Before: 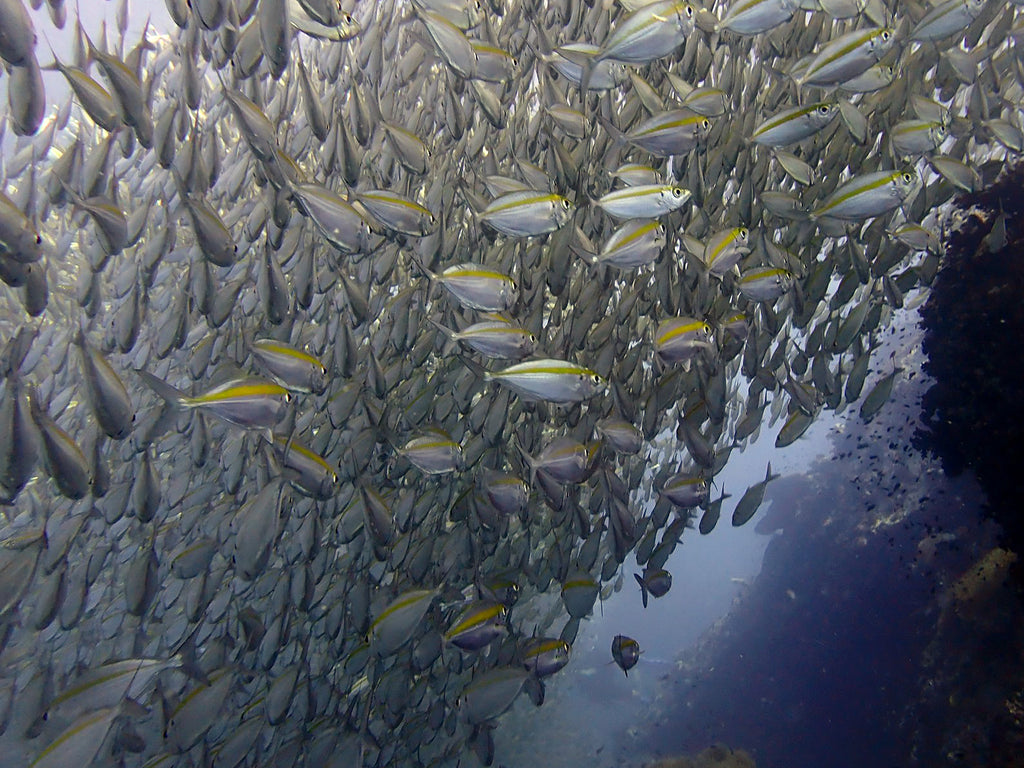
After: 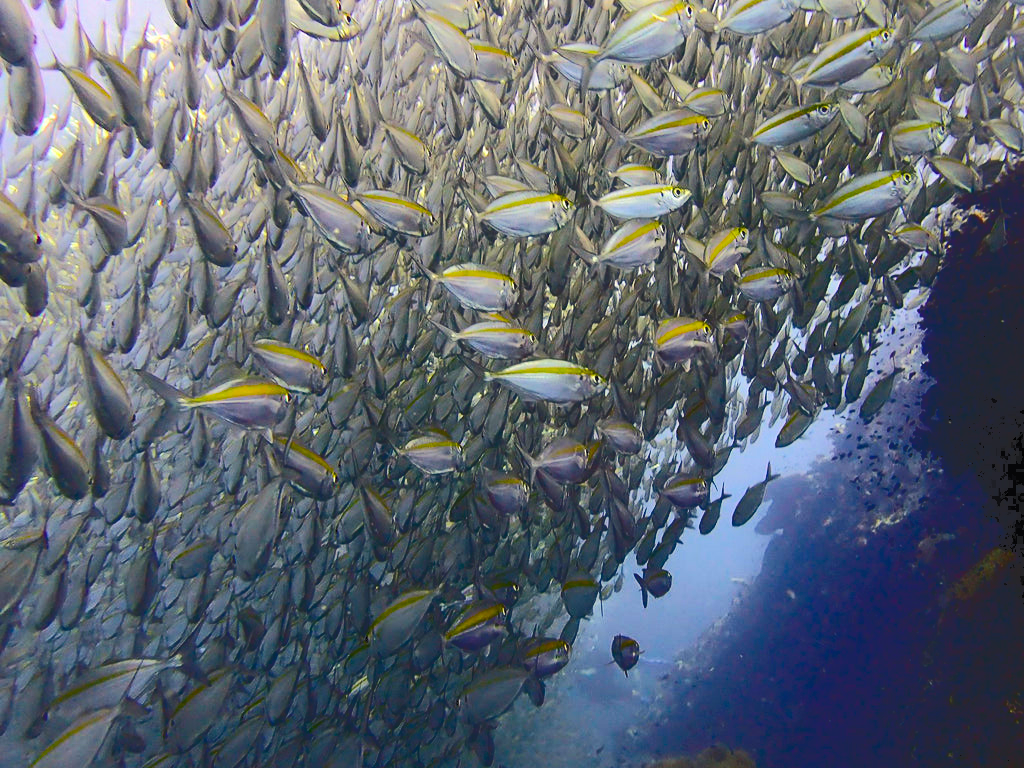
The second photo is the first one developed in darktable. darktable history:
base curve: curves: ch0 [(0, 0) (0.666, 0.806) (1, 1)]
tone curve: curves: ch0 [(0, 0) (0.003, 0.15) (0.011, 0.151) (0.025, 0.15) (0.044, 0.15) (0.069, 0.151) (0.1, 0.153) (0.136, 0.16) (0.177, 0.183) (0.224, 0.21) (0.277, 0.253) (0.335, 0.309) (0.399, 0.389) (0.468, 0.479) (0.543, 0.58) (0.623, 0.677) (0.709, 0.747) (0.801, 0.808) (0.898, 0.87) (1, 1)], color space Lab, independent channels, preserve colors none
color balance rgb: linear chroma grading › global chroma 20.516%, perceptual saturation grading › global saturation 30.035%, global vibrance 9.287%
